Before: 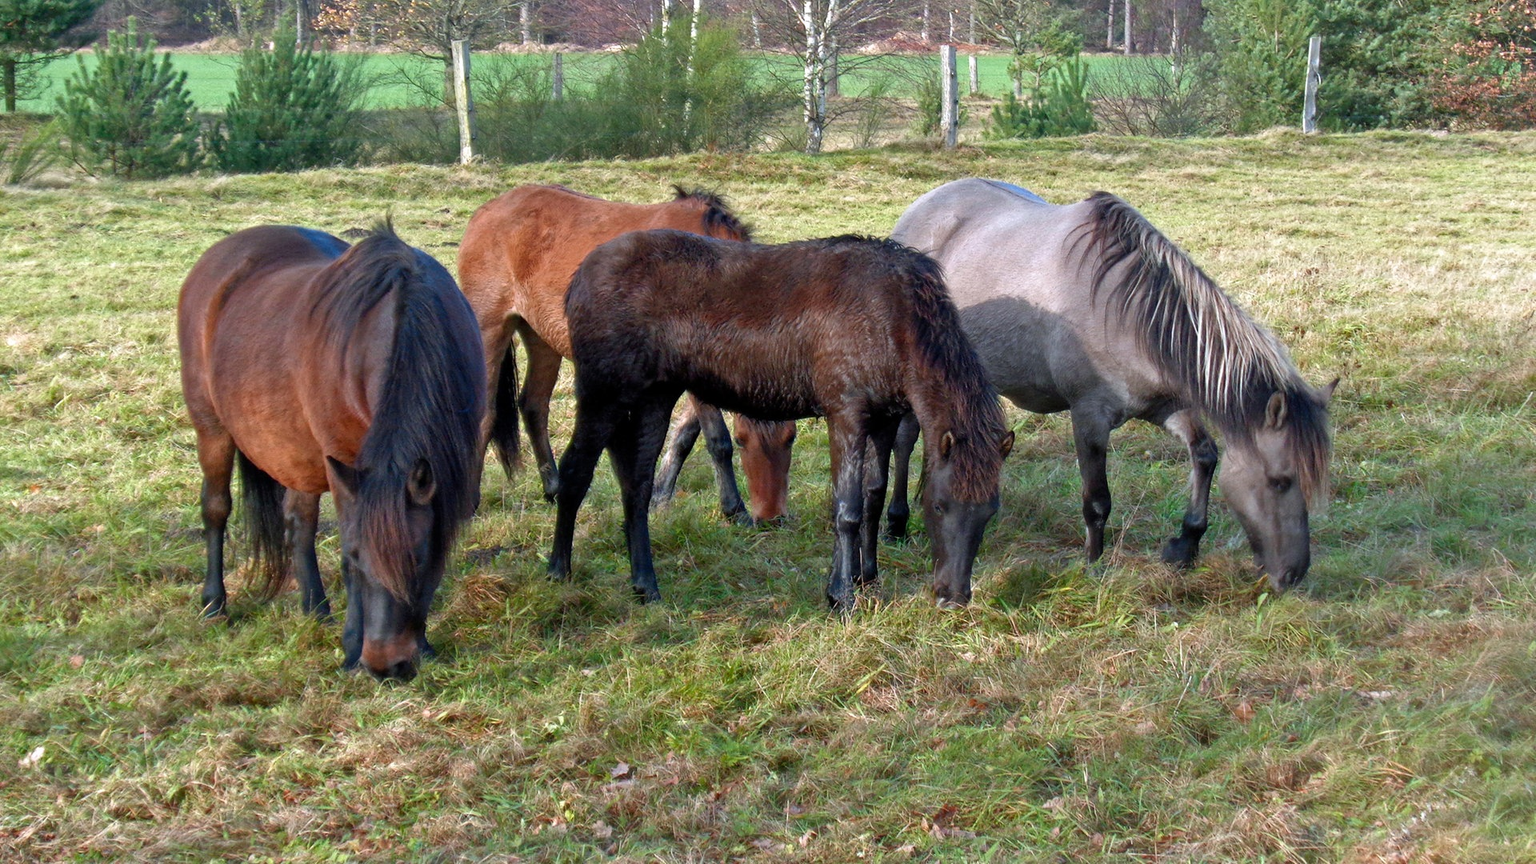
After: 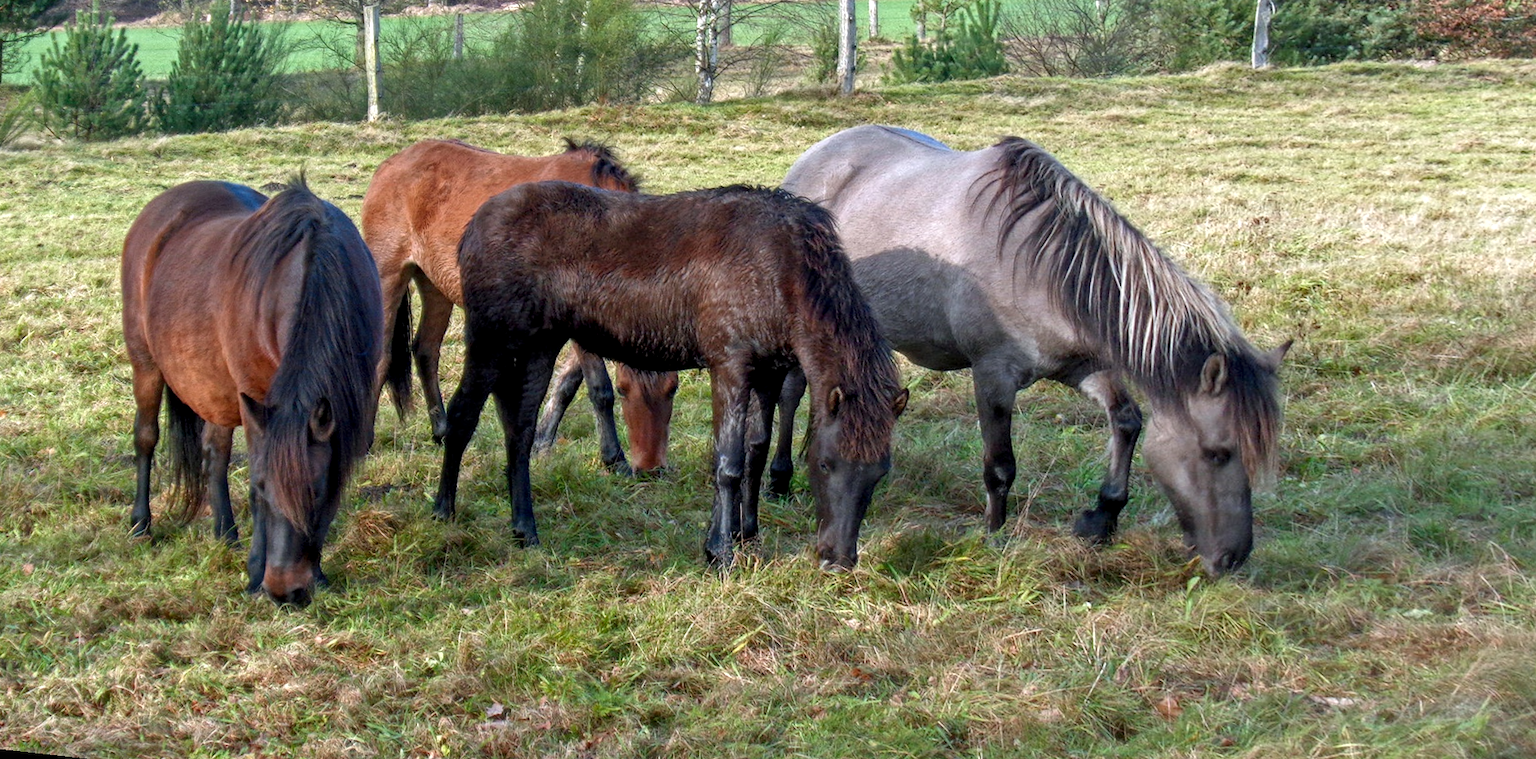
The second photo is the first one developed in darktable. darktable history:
rotate and perspective: rotation 1.69°, lens shift (vertical) -0.023, lens shift (horizontal) -0.291, crop left 0.025, crop right 0.988, crop top 0.092, crop bottom 0.842
local contrast: on, module defaults
